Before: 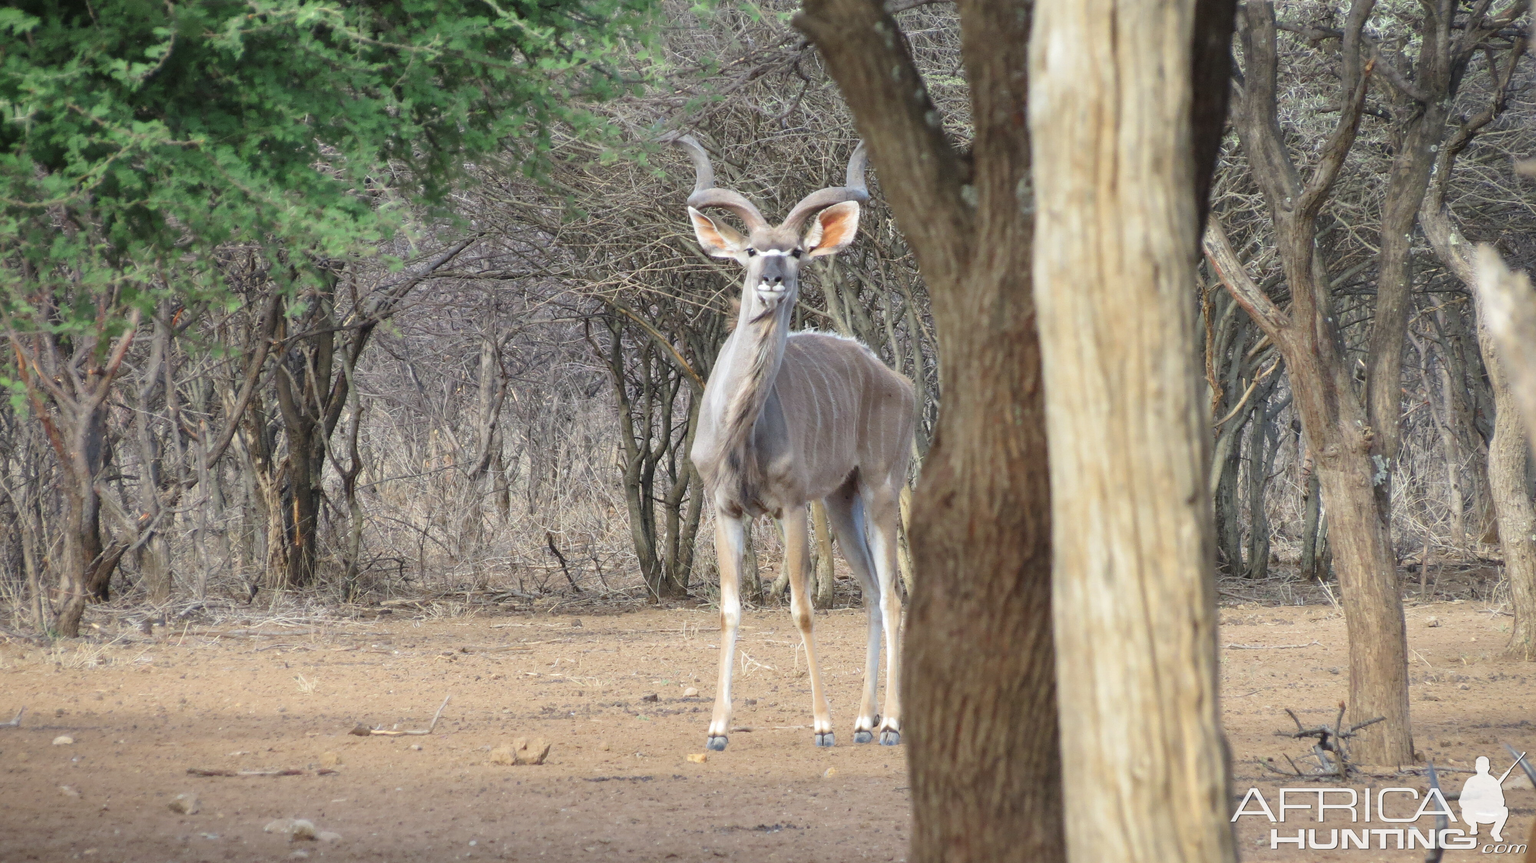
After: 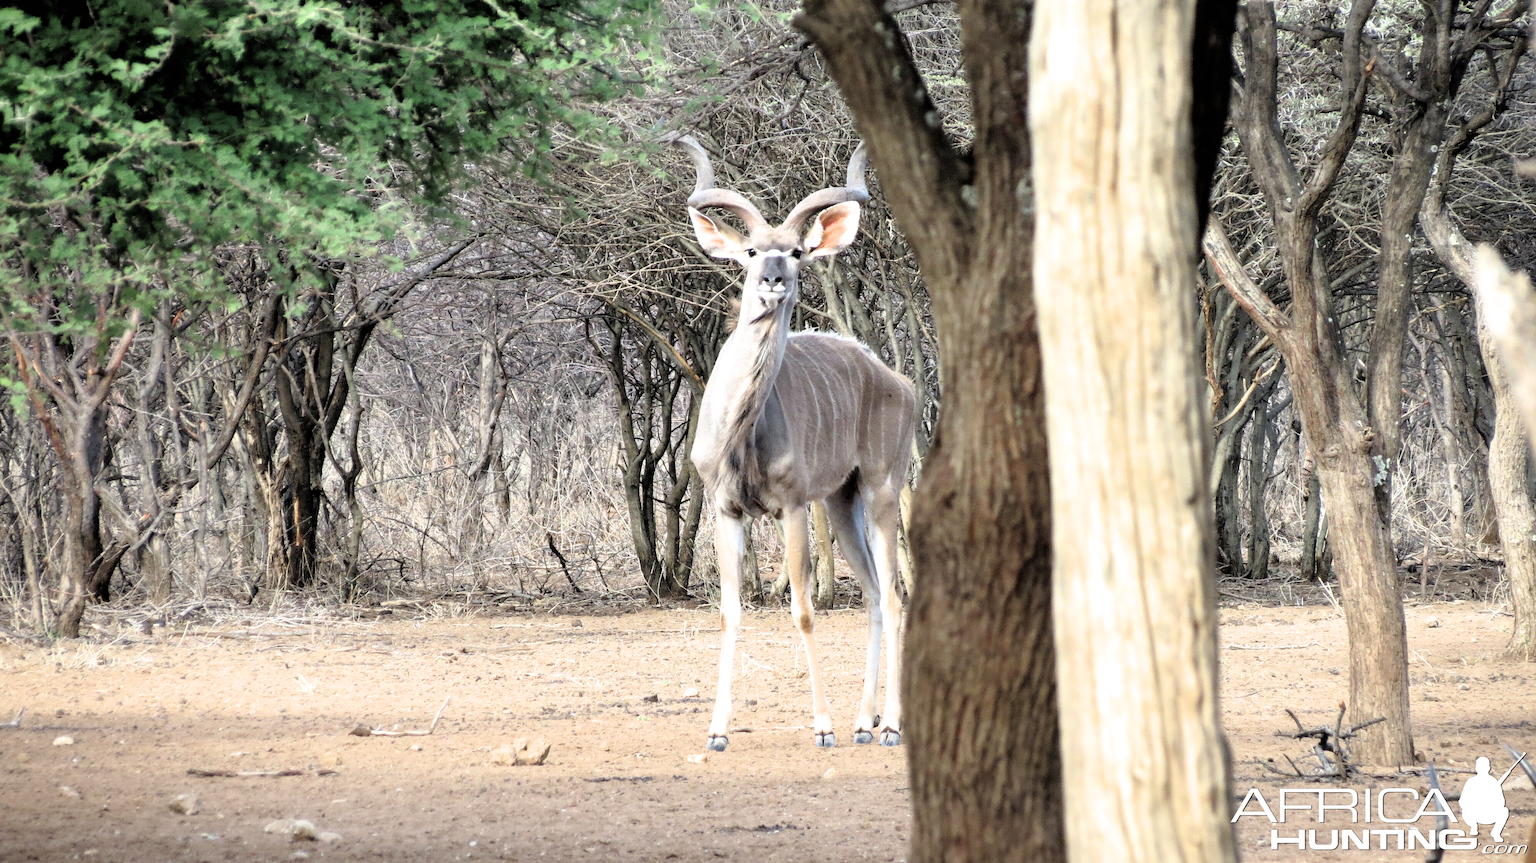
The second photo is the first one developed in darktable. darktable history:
exposure: black level correction 0.001, exposure 0.295 EV, compensate highlight preservation false
filmic rgb: black relative exposure -3.58 EV, white relative exposure 2.26 EV, hardness 3.4
